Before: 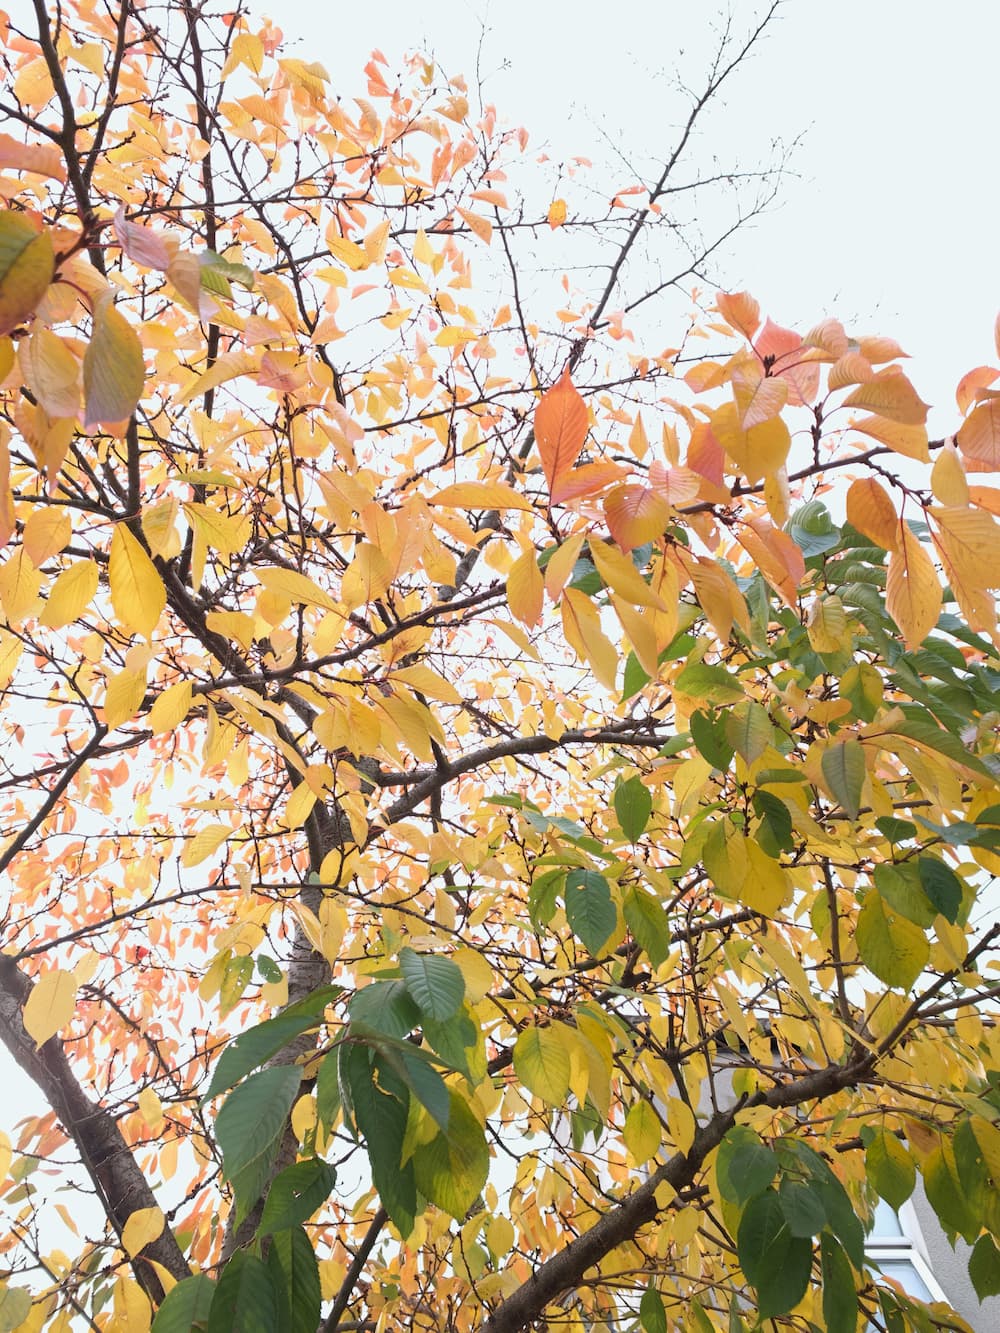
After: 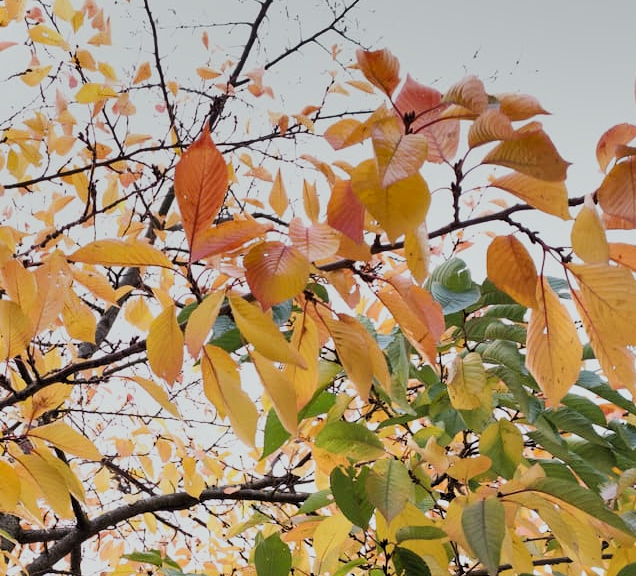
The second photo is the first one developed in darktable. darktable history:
shadows and highlights: radius 108.52, shadows 44.07, highlights -67.8, low approximation 0.01, soften with gaussian
filmic rgb: black relative exposure -5 EV, hardness 2.88, contrast 1.3, highlights saturation mix -30%
crop: left 36.005%, top 18.293%, right 0.31%, bottom 38.444%
